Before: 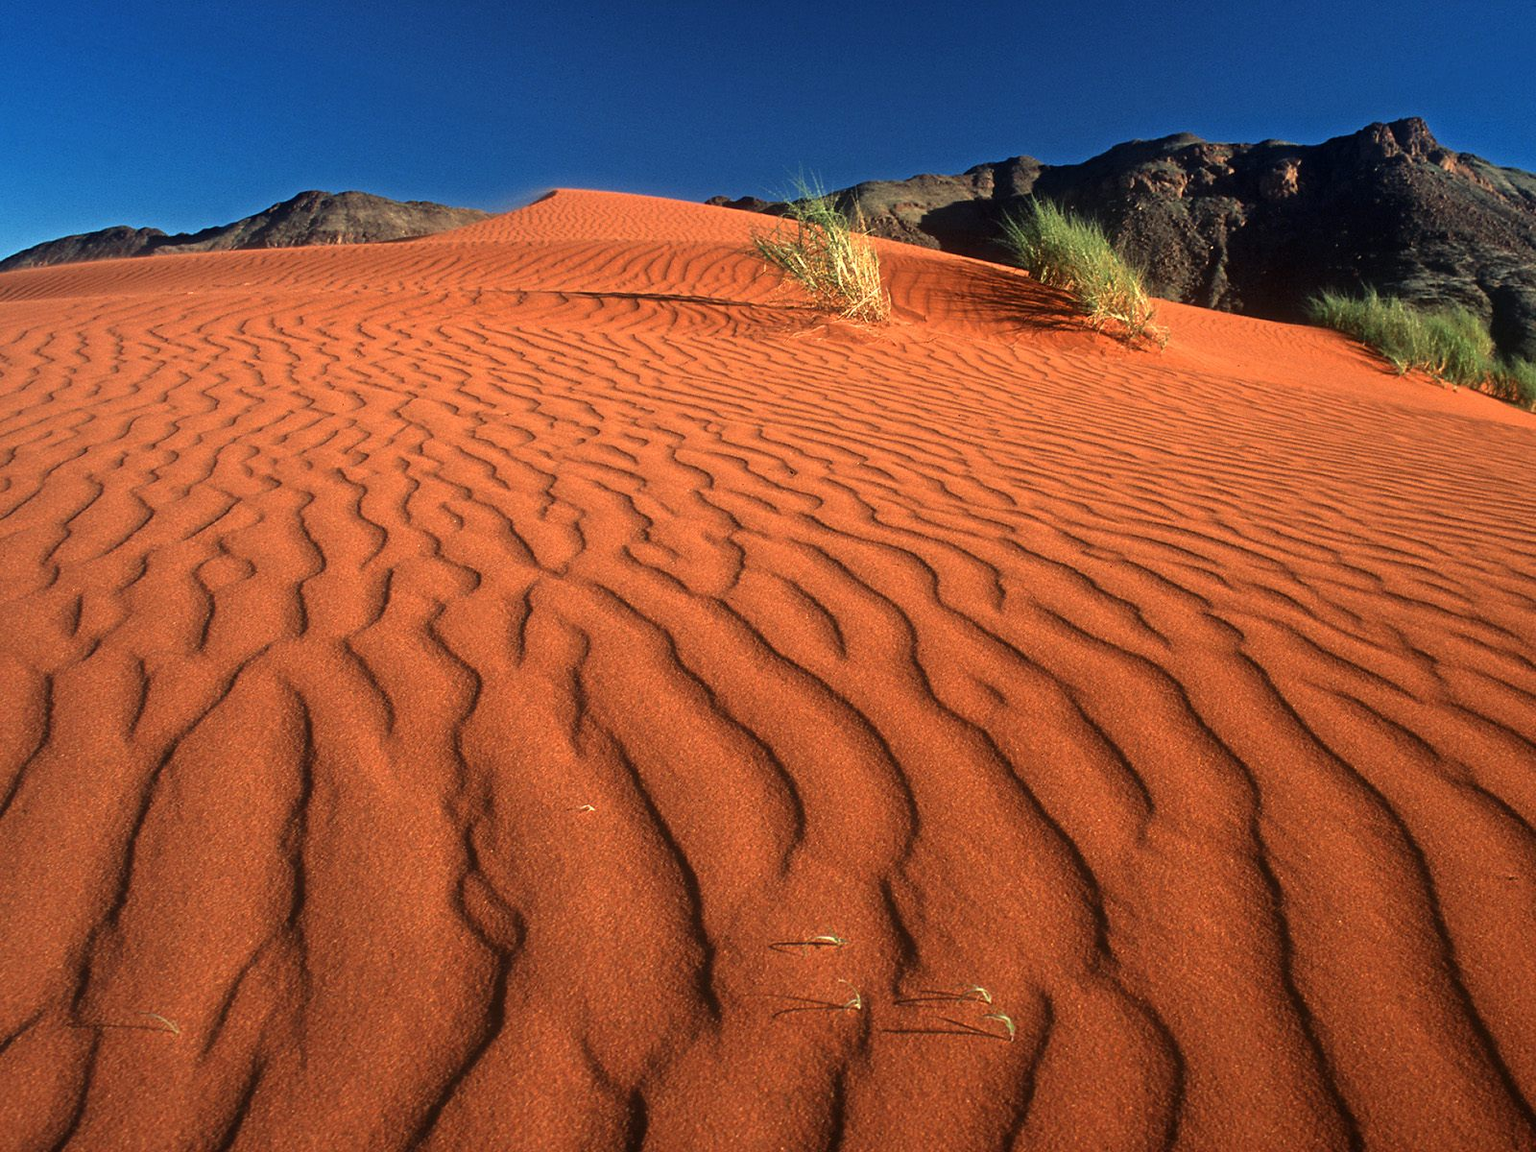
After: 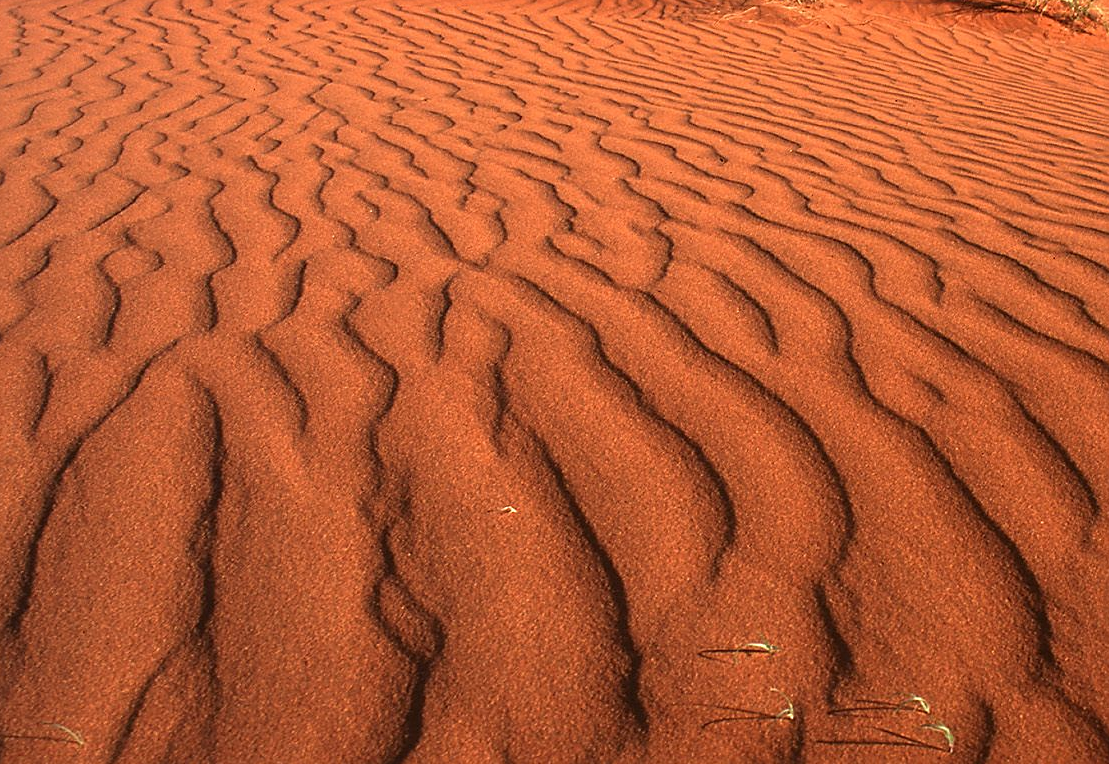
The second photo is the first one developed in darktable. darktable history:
crop: left 6.488%, top 27.668%, right 24.183%, bottom 8.656%
sharpen: on, module defaults
